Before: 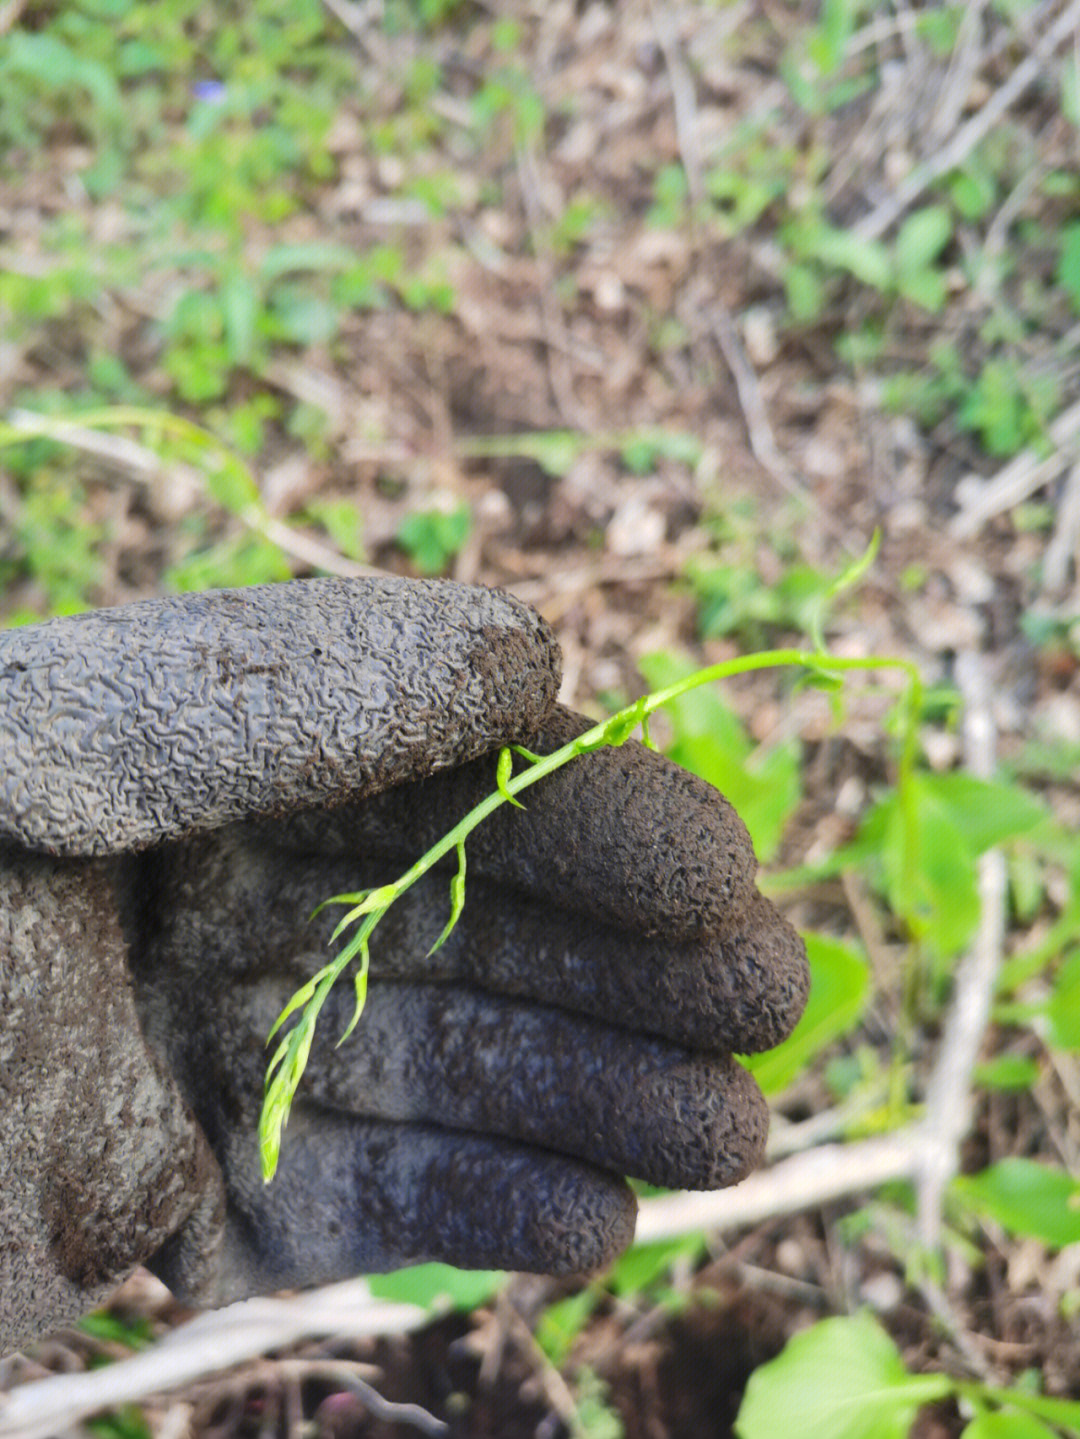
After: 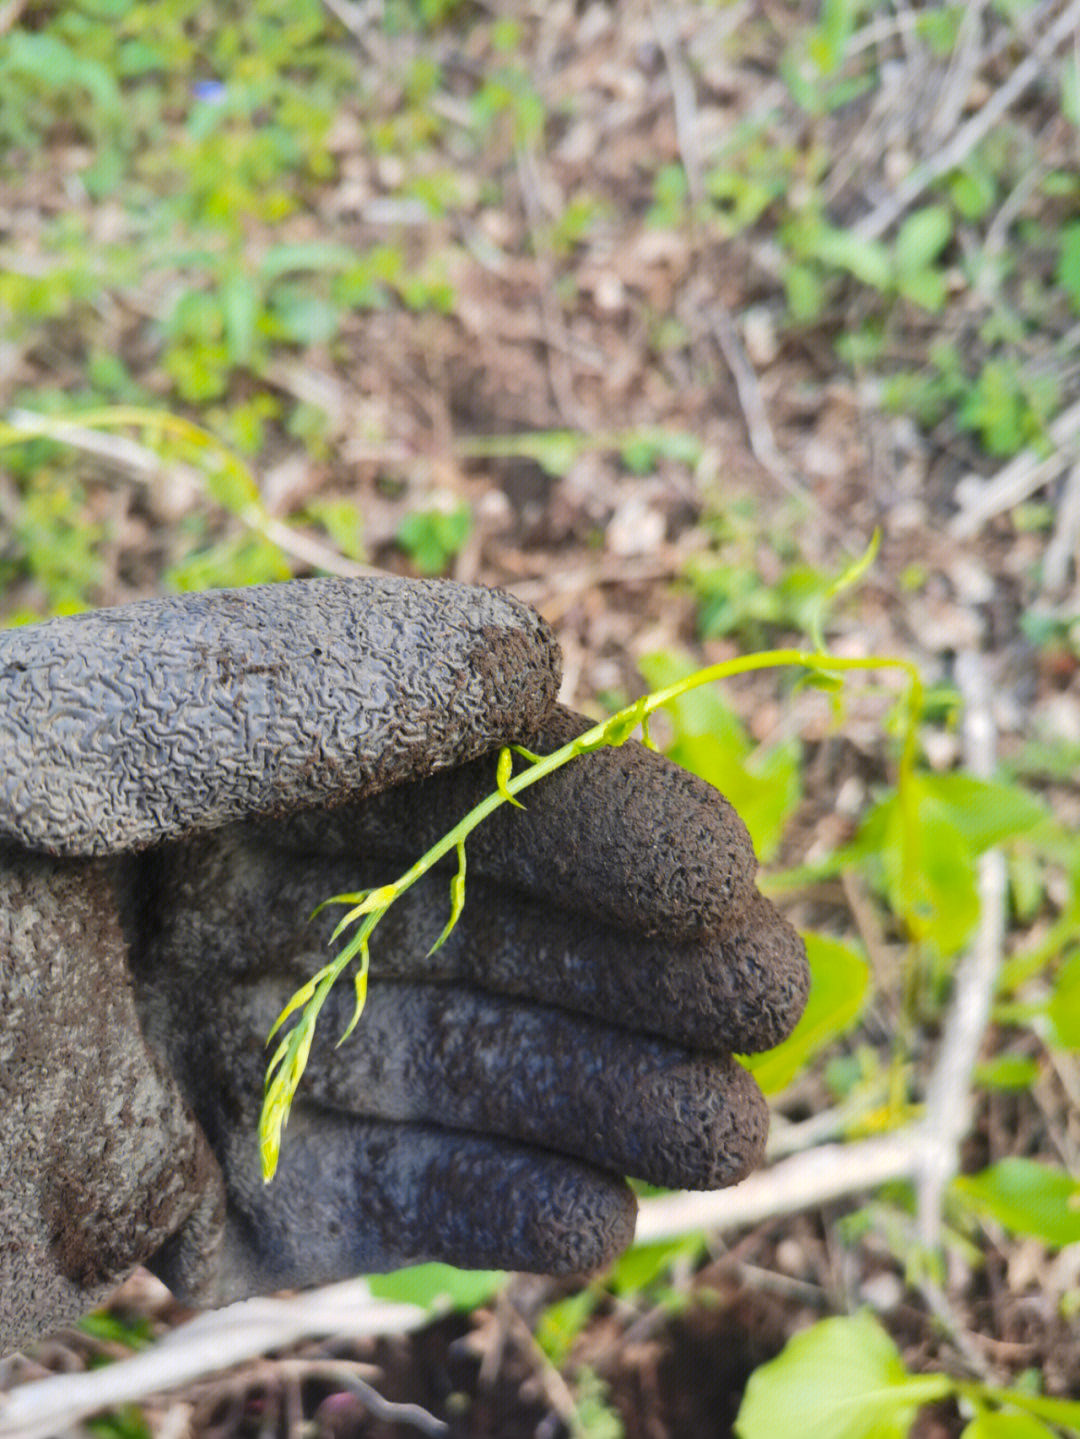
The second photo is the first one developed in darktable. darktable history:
color zones: curves: ch1 [(0.235, 0.558) (0.75, 0.5)]; ch2 [(0.25, 0.462) (0.749, 0.457)]
